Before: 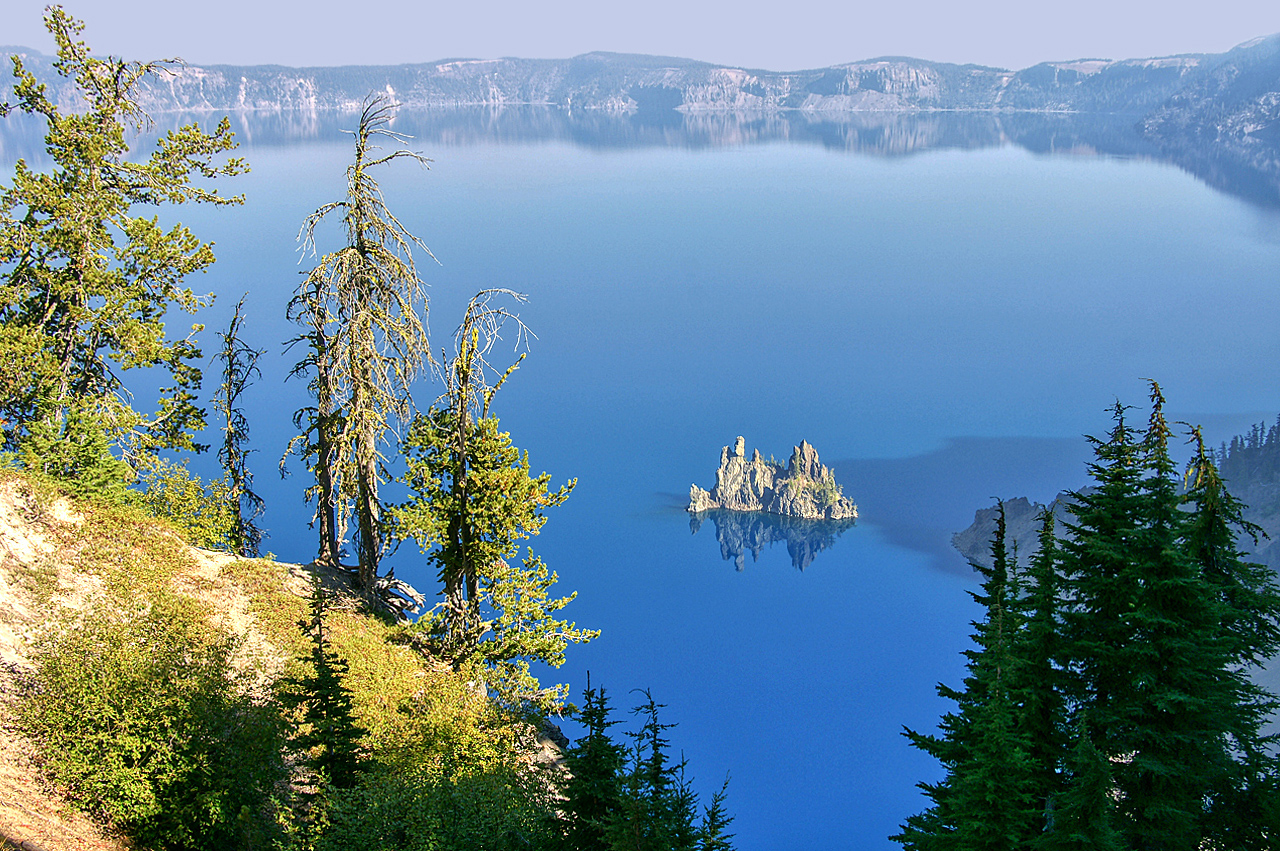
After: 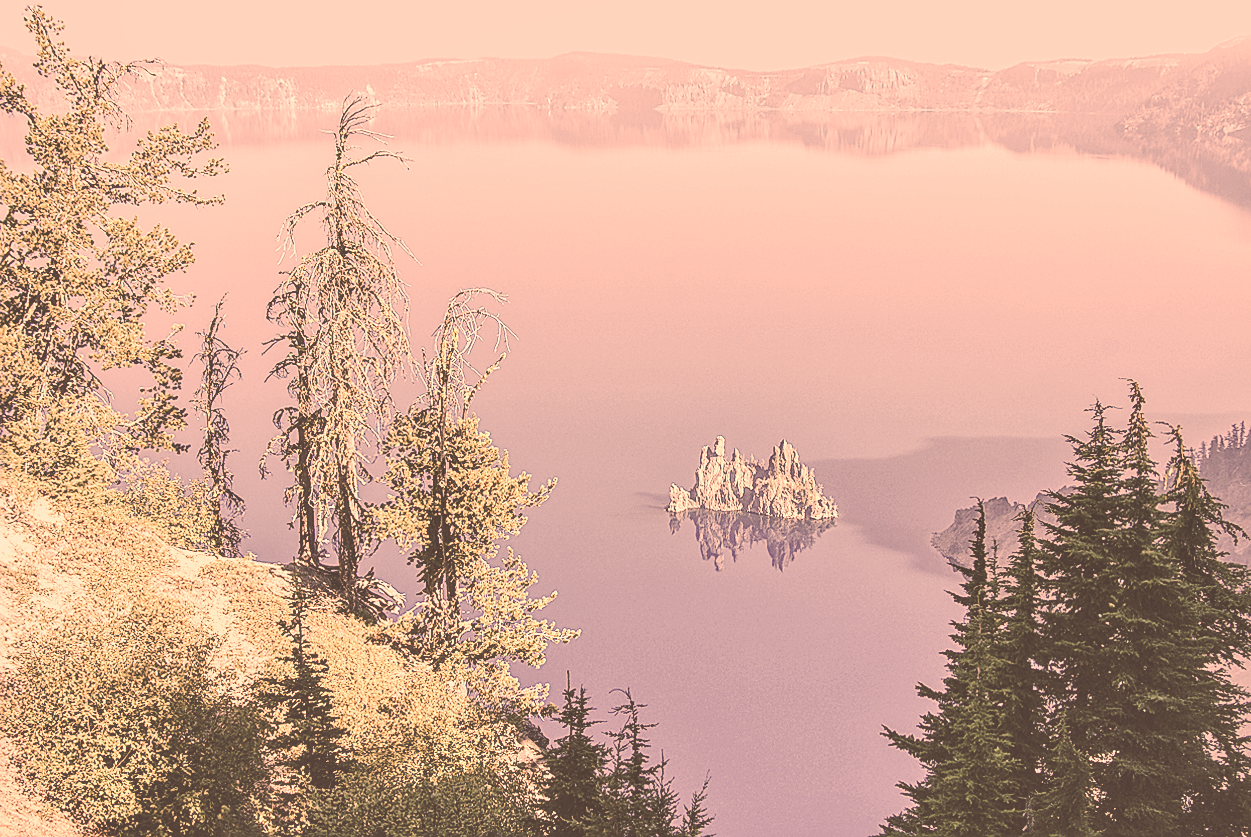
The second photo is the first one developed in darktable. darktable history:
crop and rotate: left 1.565%, right 0.649%, bottom 1.601%
contrast brightness saturation: contrast -0.049, saturation -0.407
local contrast: detail 130%
sharpen: on, module defaults
base curve: curves: ch0 [(0, 0) (0.036, 0.025) (0.121, 0.166) (0.206, 0.329) (0.605, 0.79) (1, 1)], preserve colors none
tone curve: curves: ch0 [(0, 0) (0.003, 0.275) (0.011, 0.288) (0.025, 0.309) (0.044, 0.326) (0.069, 0.346) (0.1, 0.37) (0.136, 0.396) (0.177, 0.432) (0.224, 0.473) (0.277, 0.516) (0.335, 0.566) (0.399, 0.611) (0.468, 0.661) (0.543, 0.711) (0.623, 0.761) (0.709, 0.817) (0.801, 0.867) (0.898, 0.911) (1, 1)], preserve colors none
color correction: highlights a* 39.82, highlights b* 39.86, saturation 0.689
